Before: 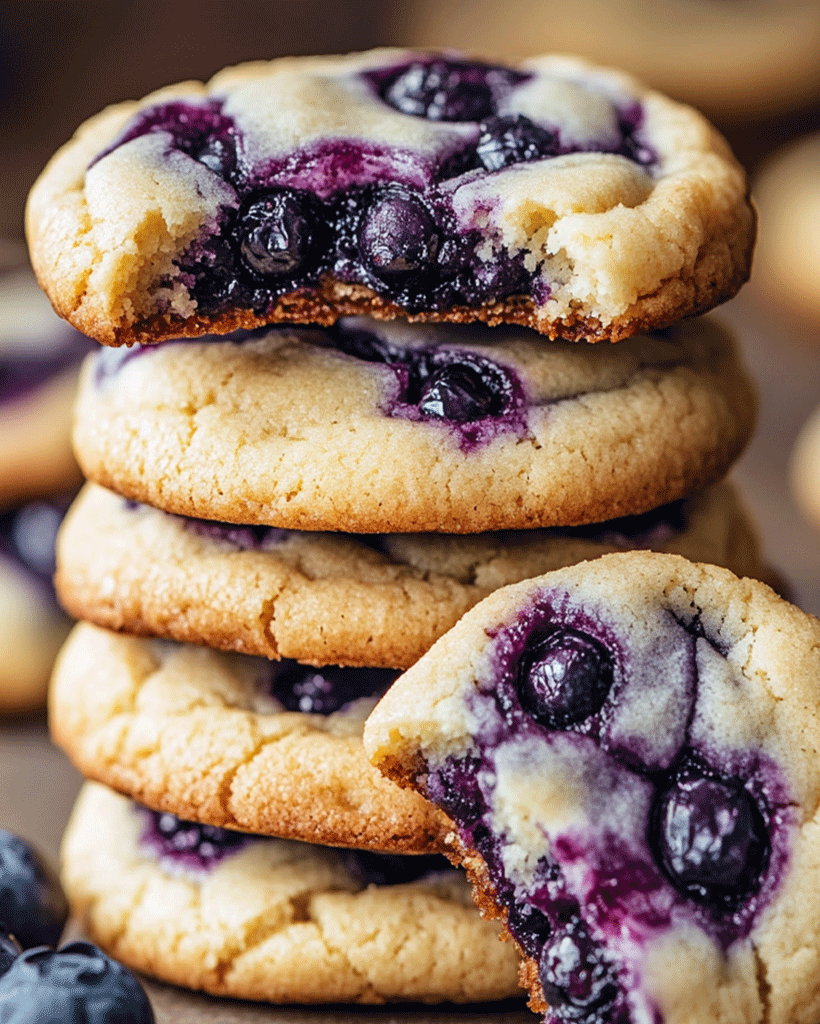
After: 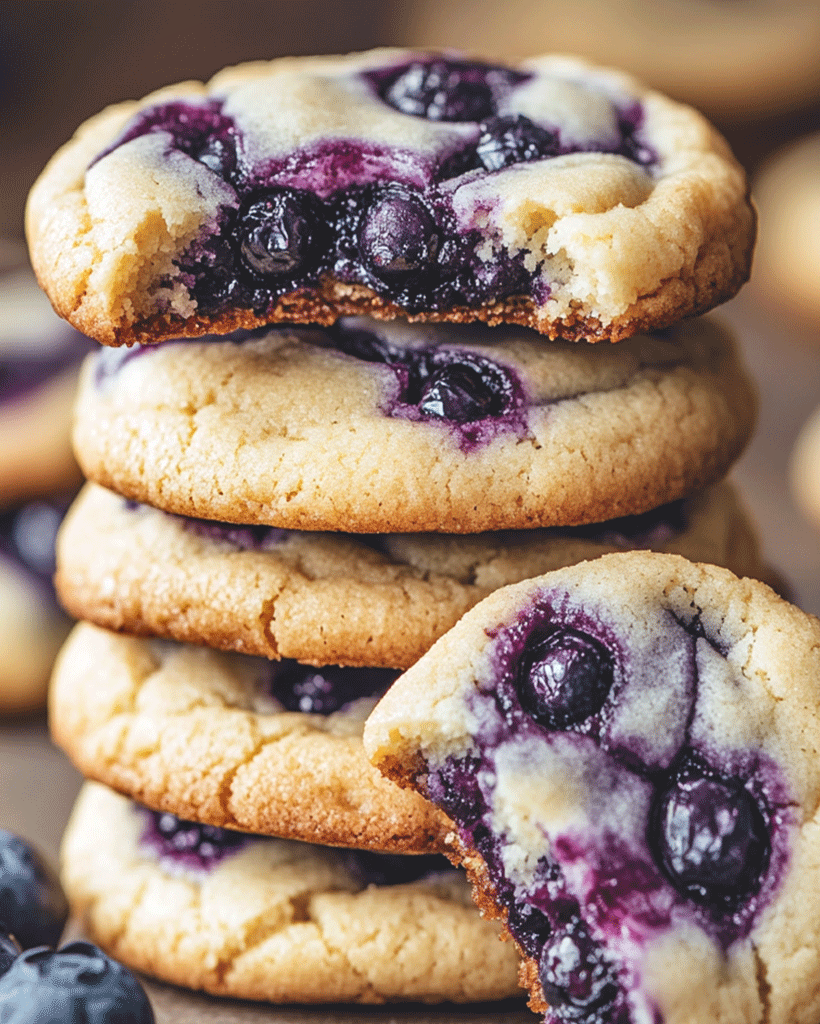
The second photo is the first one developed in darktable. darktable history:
color balance: lift [1.007, 1, 1, 1], gamma [1.097, 1, 1, 1]
shadows and highlights: shadows 12, white point adjustment 1.2, soften with gaussian
